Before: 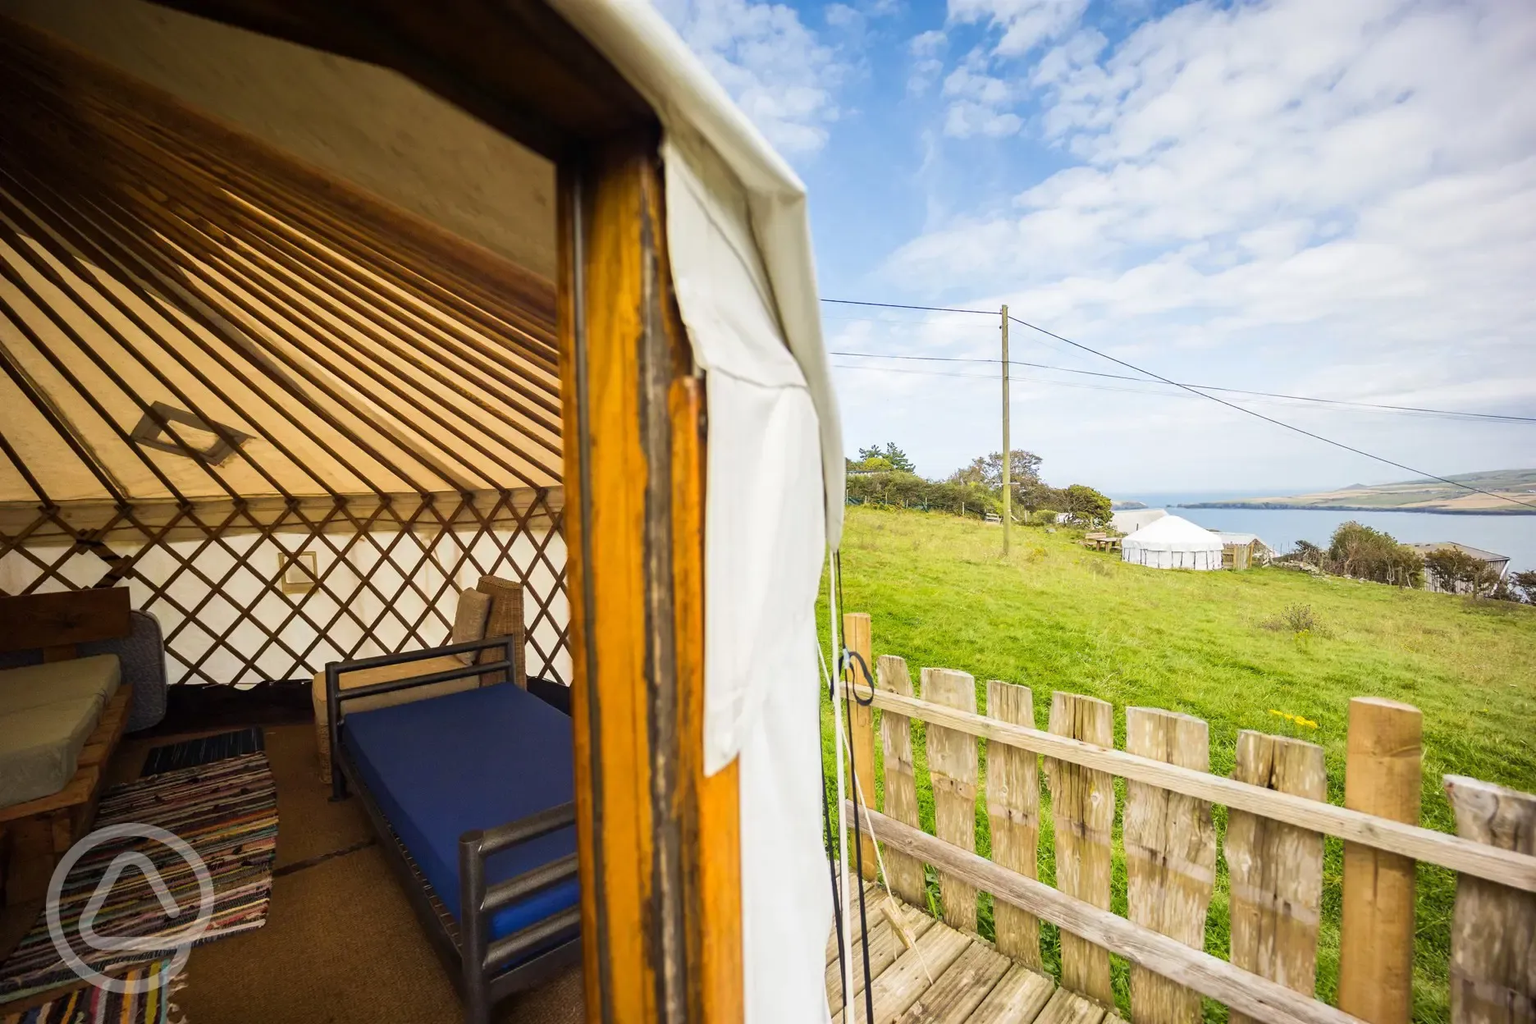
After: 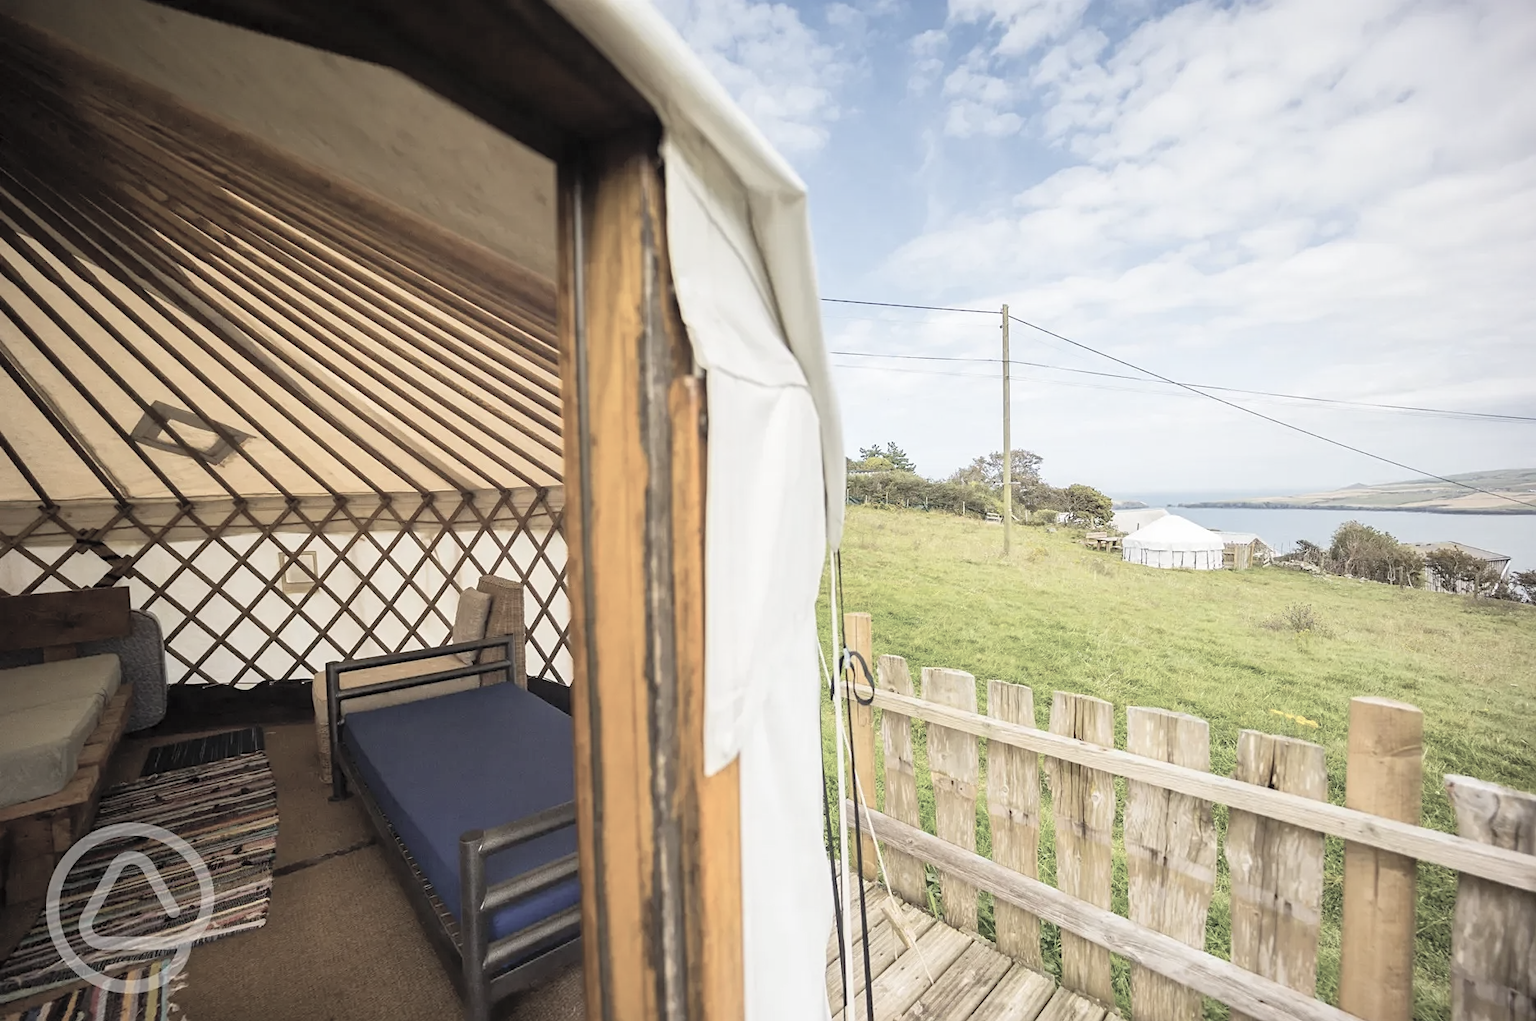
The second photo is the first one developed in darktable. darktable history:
sharpen: amount 0.215
crop: top 0.141%, bottom 0.099%
contrast brightness saturation: brightness 0.187, saturation -0.511
